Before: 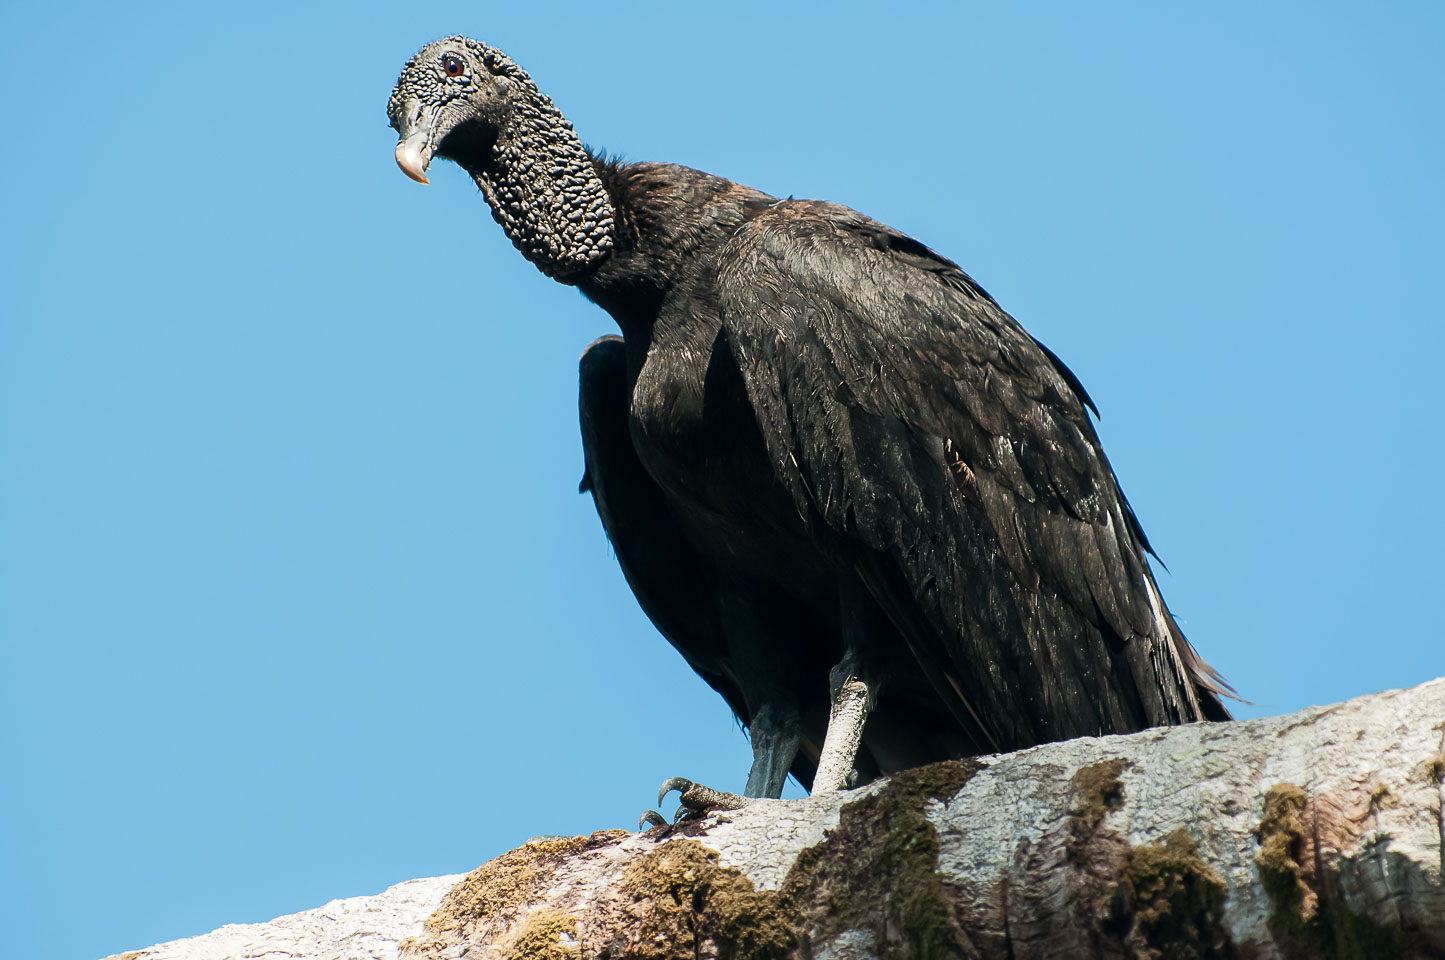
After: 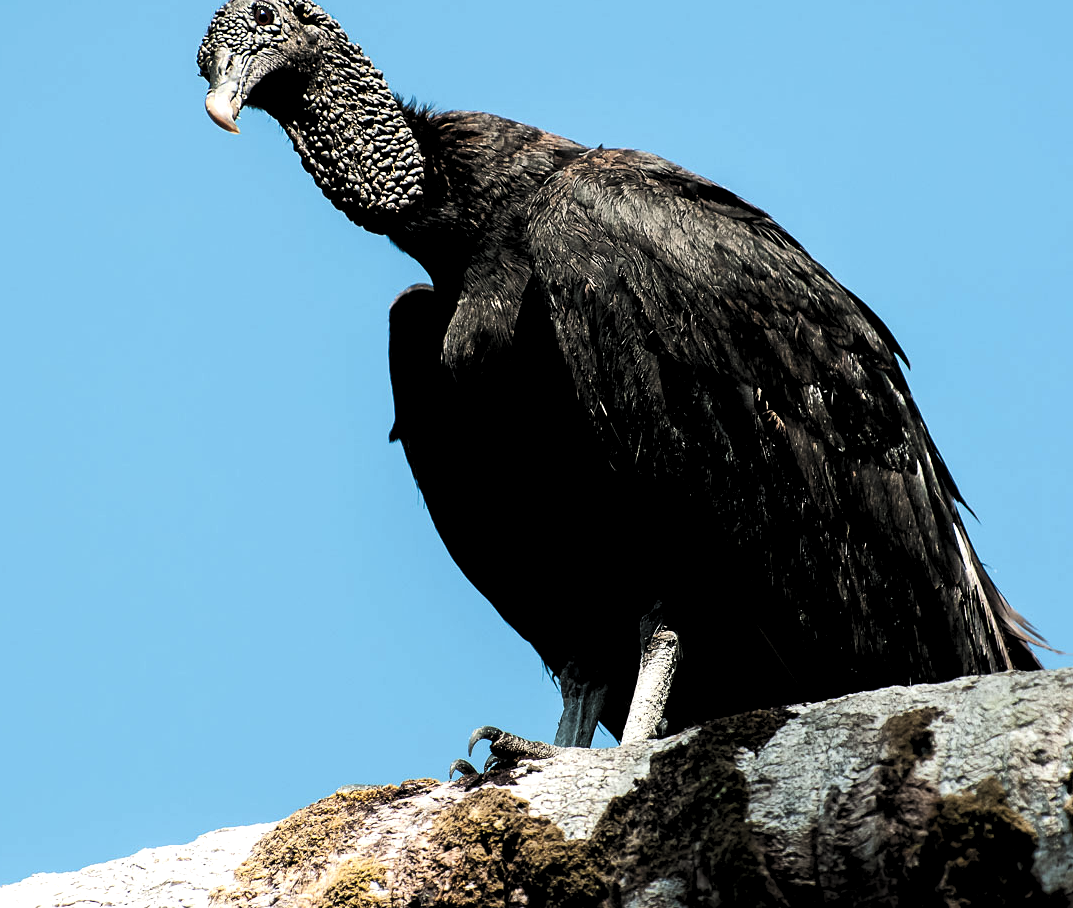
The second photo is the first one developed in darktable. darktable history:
levels: levels [0.182, 0.542, 0.902]
crop and rotate: left 13.15%, top 5.354%, right 12.575%
